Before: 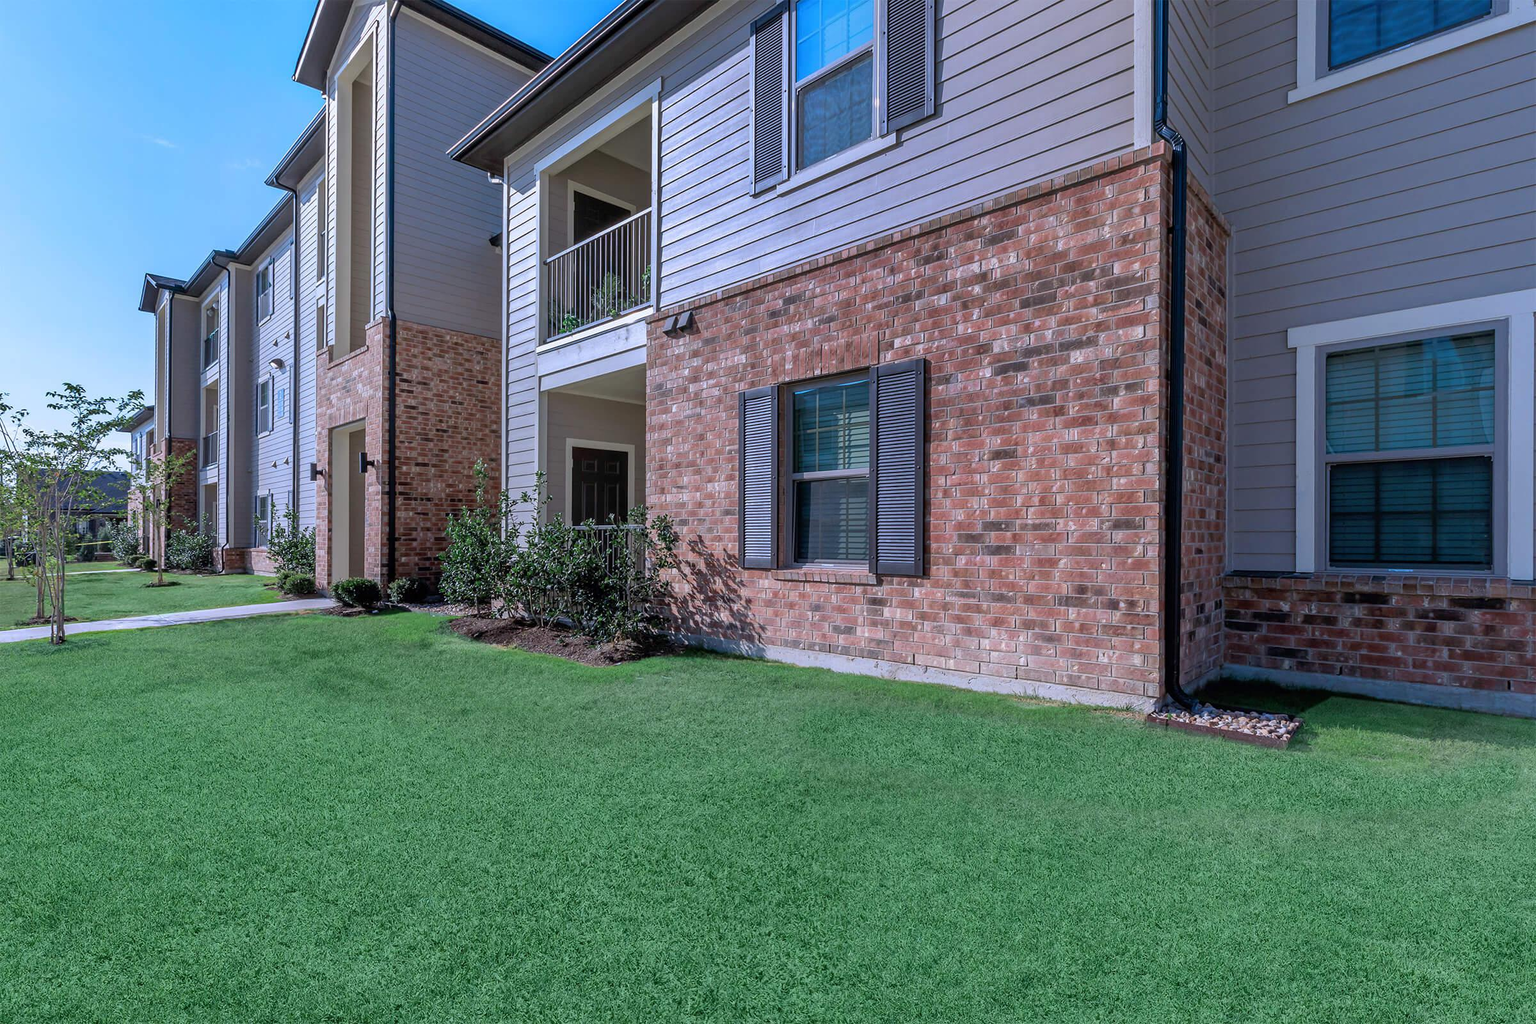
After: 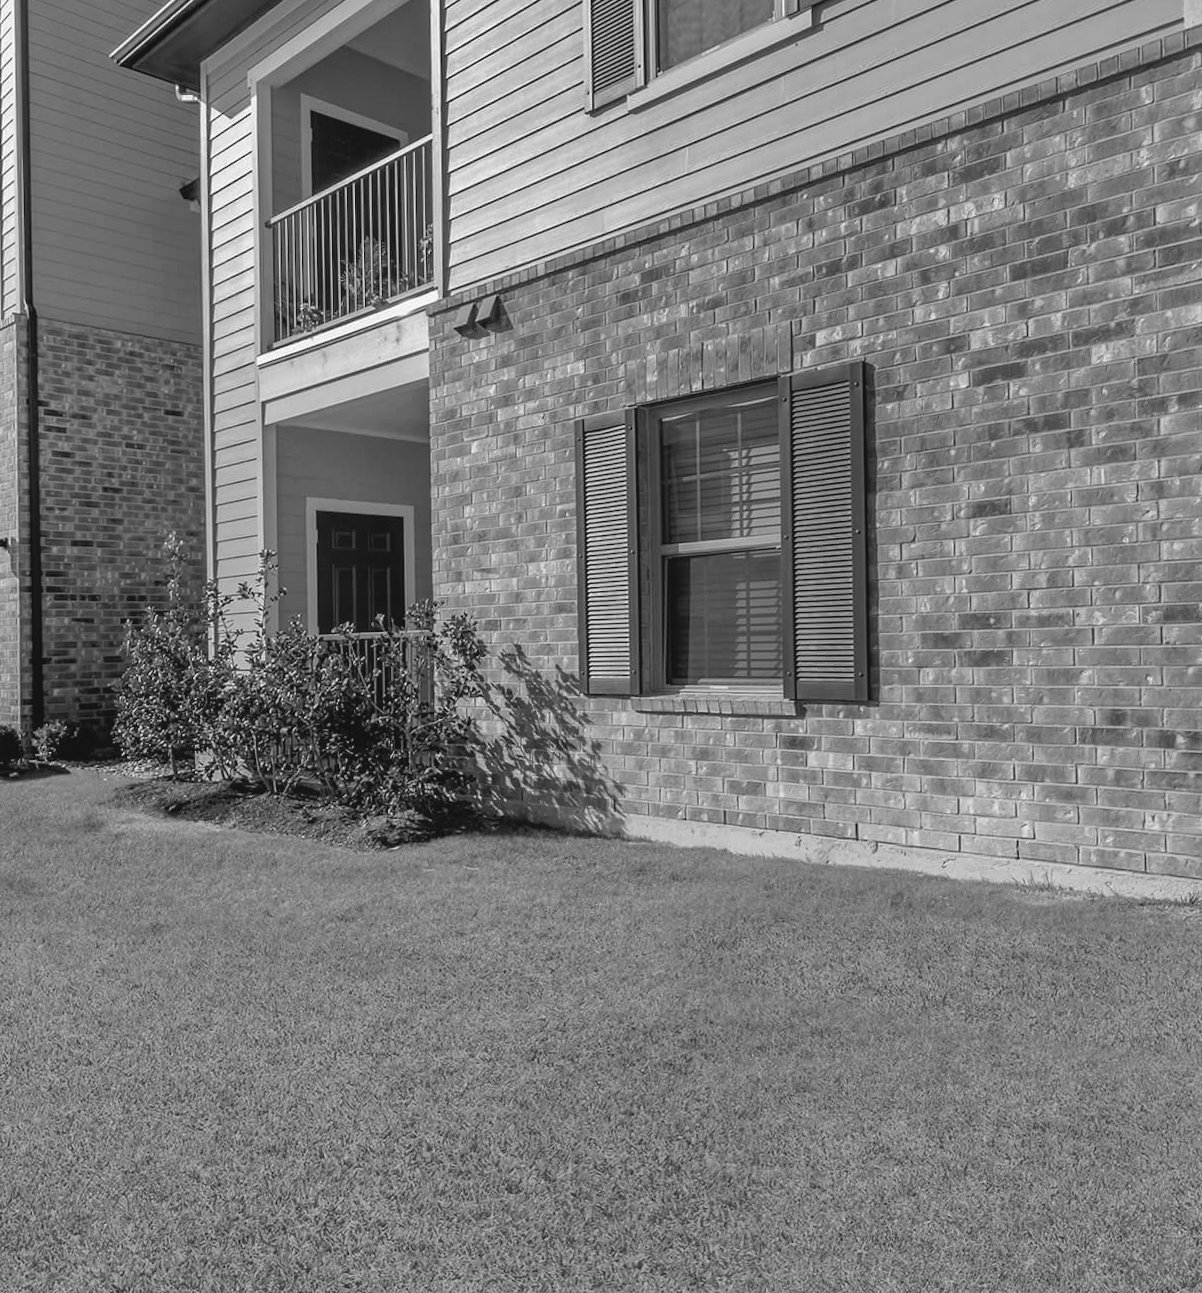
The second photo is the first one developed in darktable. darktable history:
contrast brightness saturation: contrast -0.1, saturation -0.1
crop and rotate: angle 0.02°, left 24.353%, top 13.219%, right 26.156%, bottom 8.224%
levels: levels [0, 0.476, 0.951]
rotate and perspective: rotation -1.17°, automatic cropping off
color zones: curves: ch1 [(0, -0.394) (0.143, -0.394) (0.286, -0.394) (0.429, -0.392) (0.571, -0.391) (0.714, -0.391) (0.857, -0.391) (1, -0.394)]
tone curve: curves: ch0 [(0, 0) (0.003, 0.013) (0.011, 0.017) (0.025, 0.028) (0.044, 0.049) (0.069, 0.07) (0.1, 0.103) (0.136, 0.143) (0.177, 0.186) (0.224, 0.232) (0.277, 0.282) (0.335, 0.333) (0.399, 0.405) (0.468, 0.477) (0.543, 0.54) (0.623, 0.627) (0.709, 0.709) (0.801, 0.798) (0.898, 0.902) (1, 1)], preserve colors none
